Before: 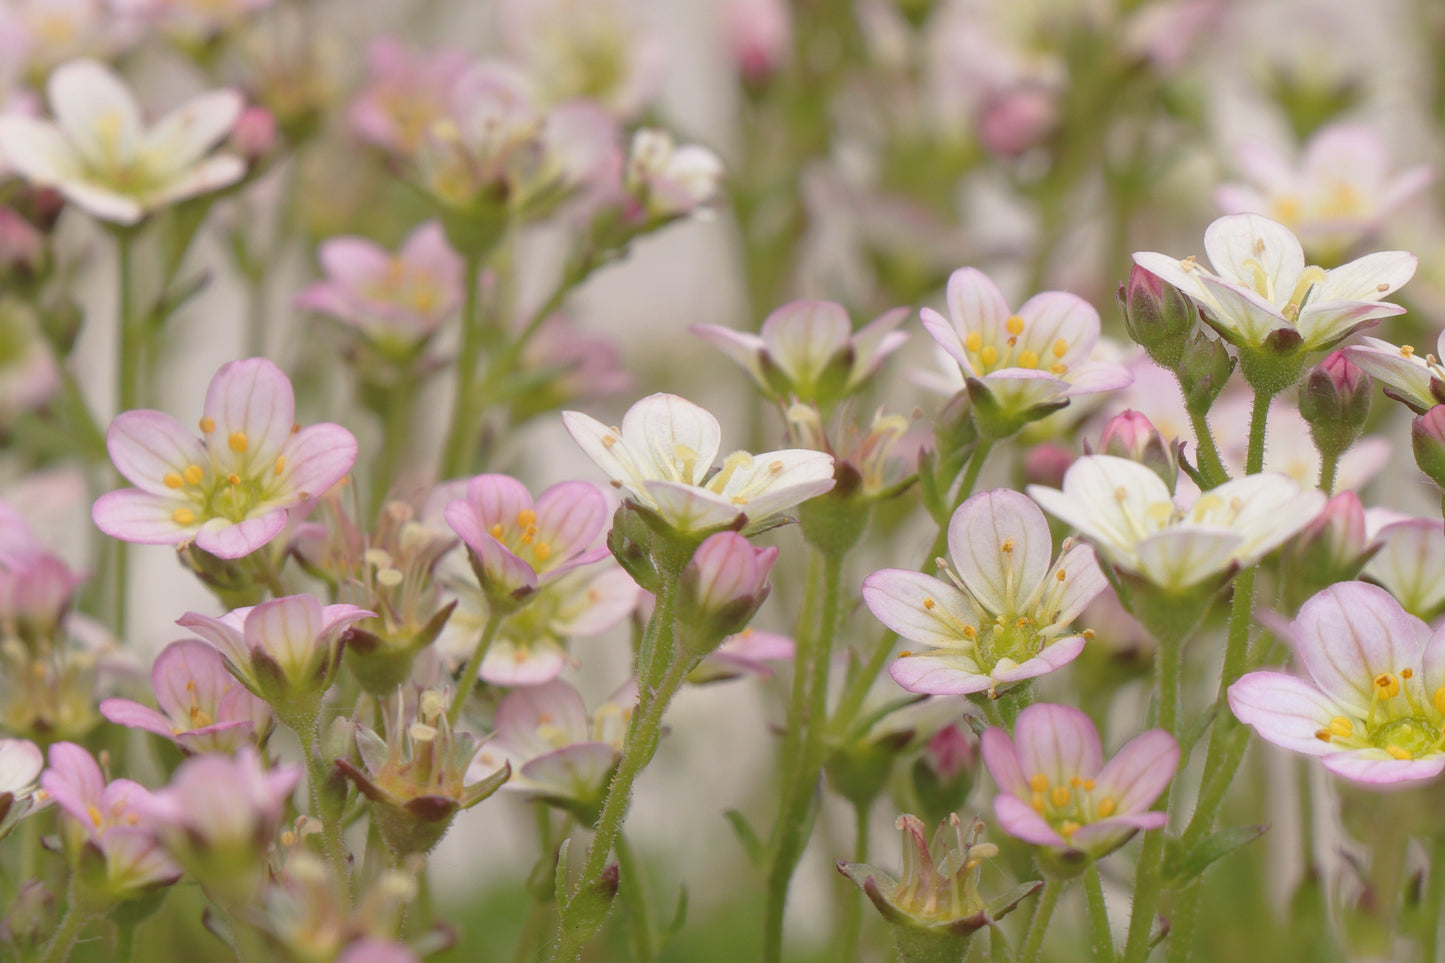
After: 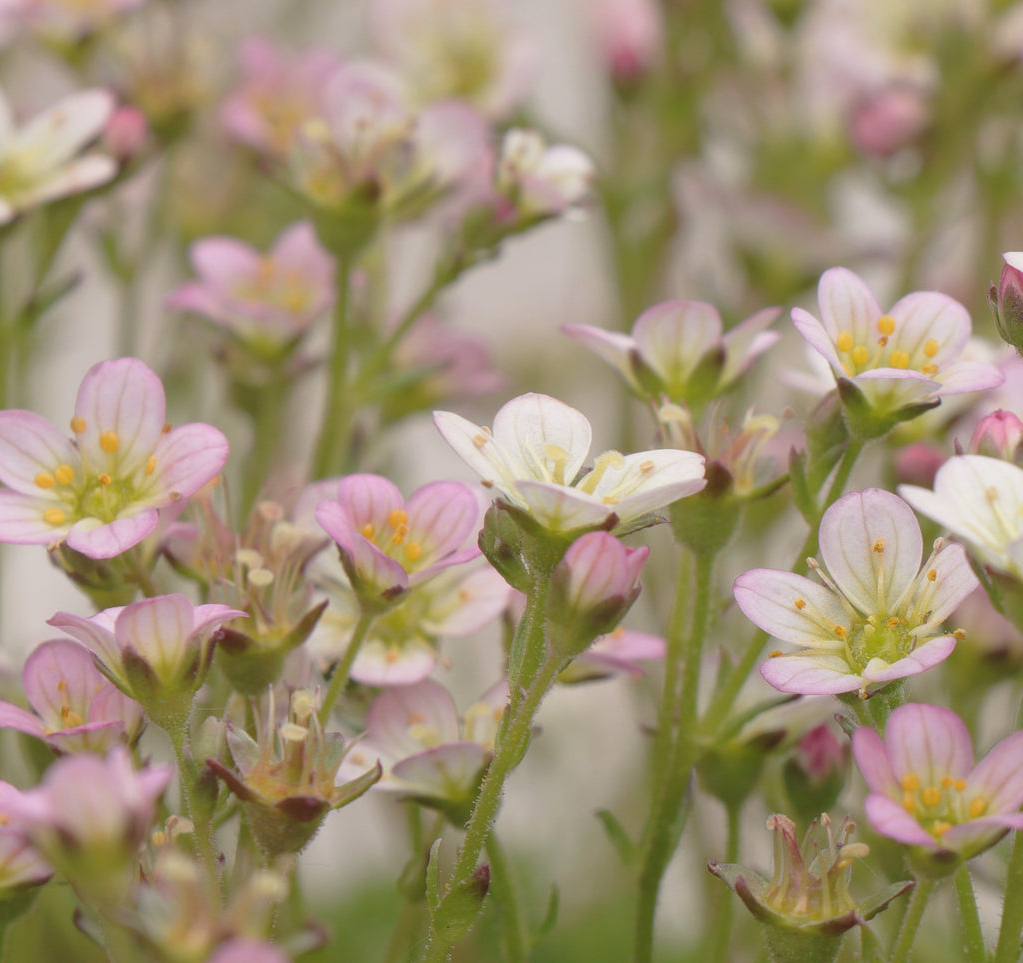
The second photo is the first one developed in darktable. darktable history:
crop and rotate: left 8.982%, right 20.158%
